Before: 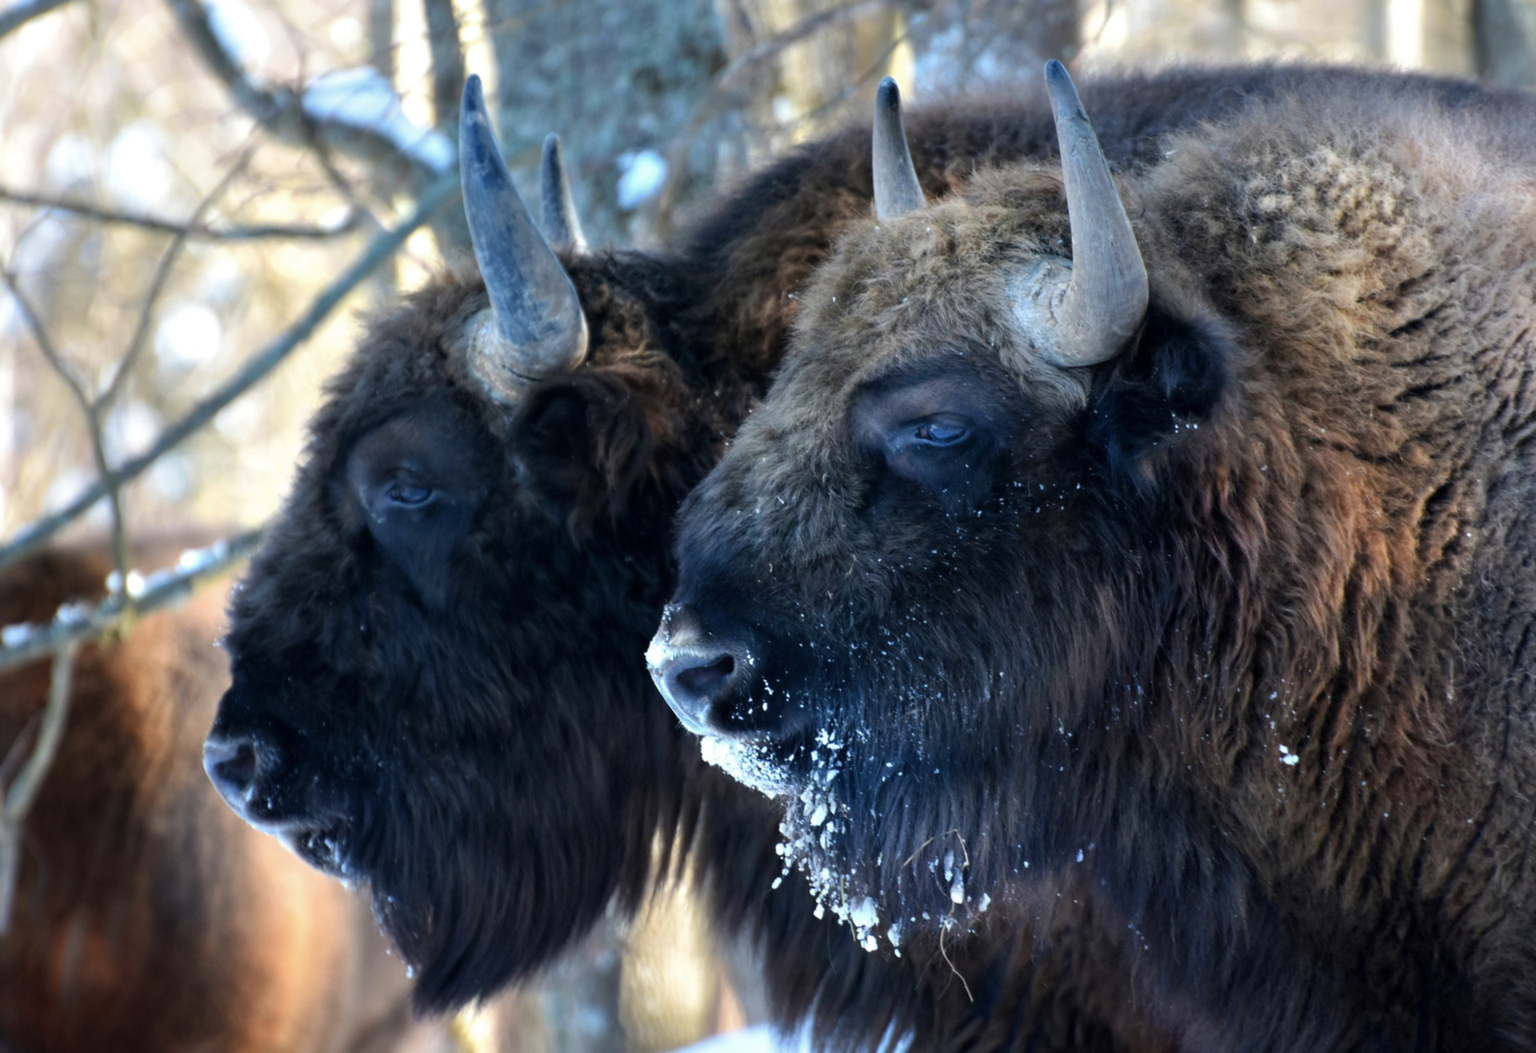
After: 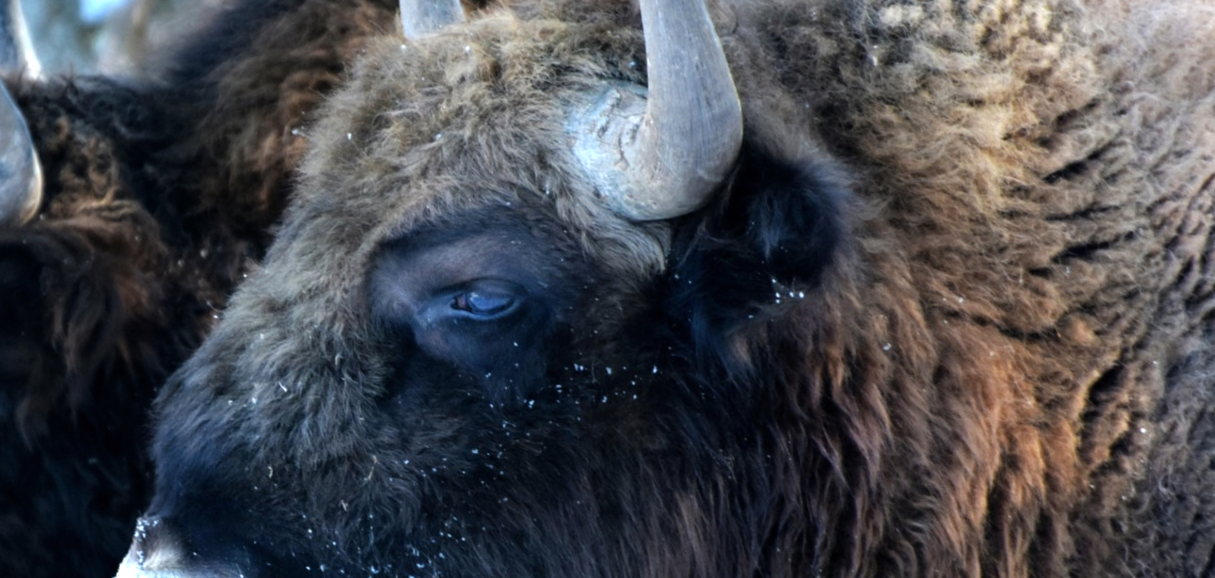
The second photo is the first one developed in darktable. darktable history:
tone equalizer: -8 EV -0.428 EV, -7 EV -0.396 EV, -6 EV -0.299 EV, -5 EV -0.256 EV, -3 EV 0.206 EV, -2 EV 0.316 EV, -1 EV 0.403 EV, +0 EV 0.44 EV
crop: left 36.146%, top 18.129%, right 0.535%, bottom 37.913%
